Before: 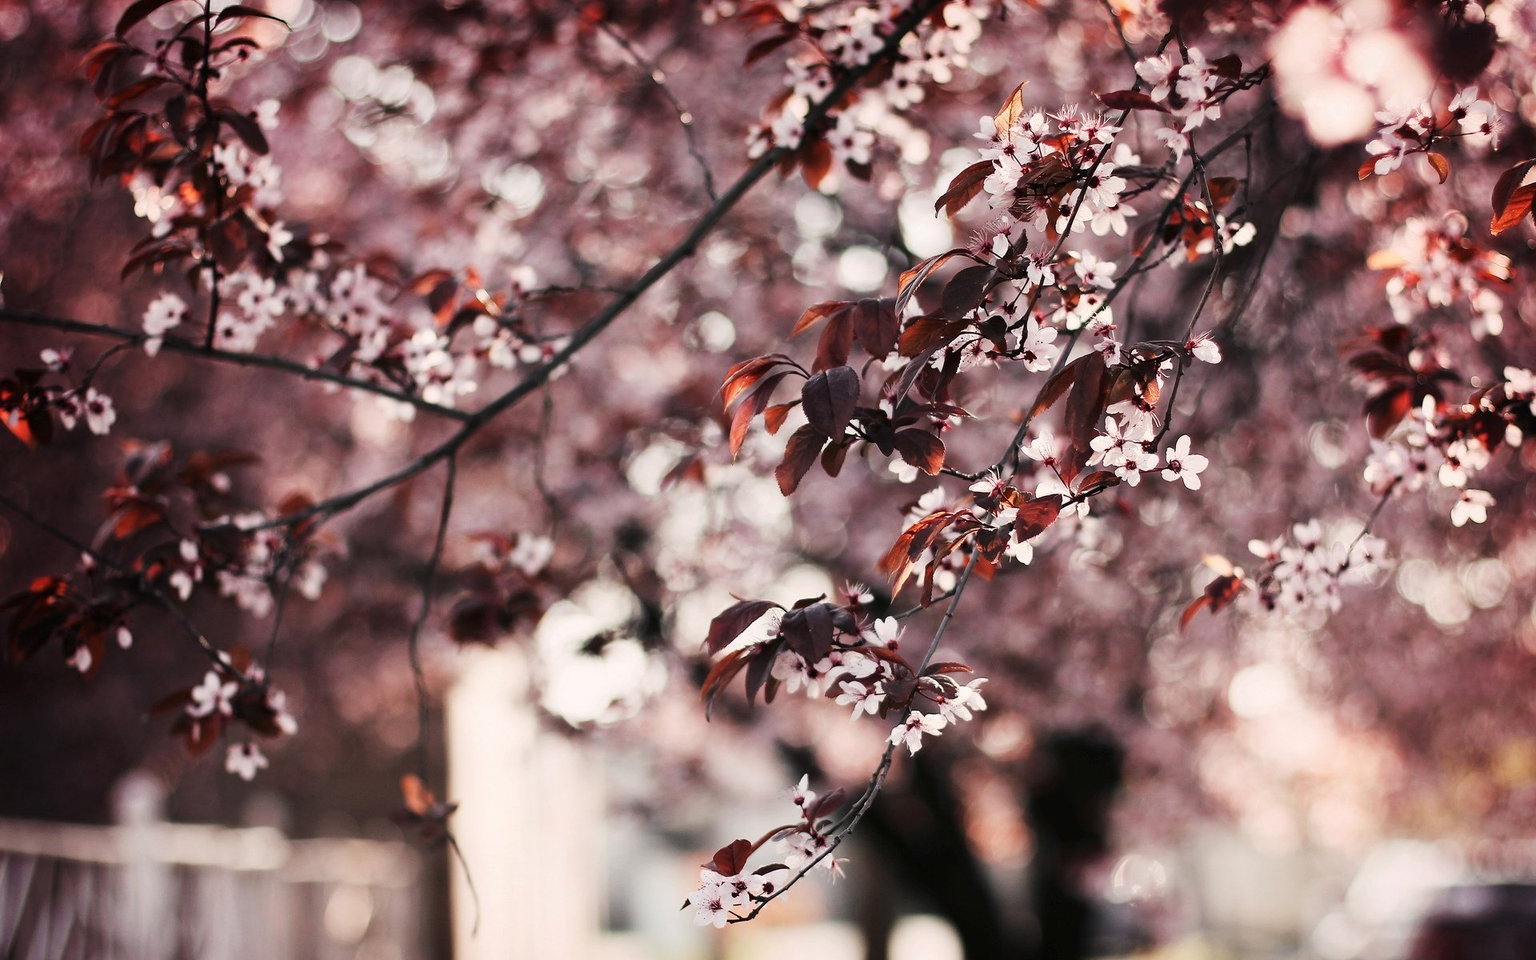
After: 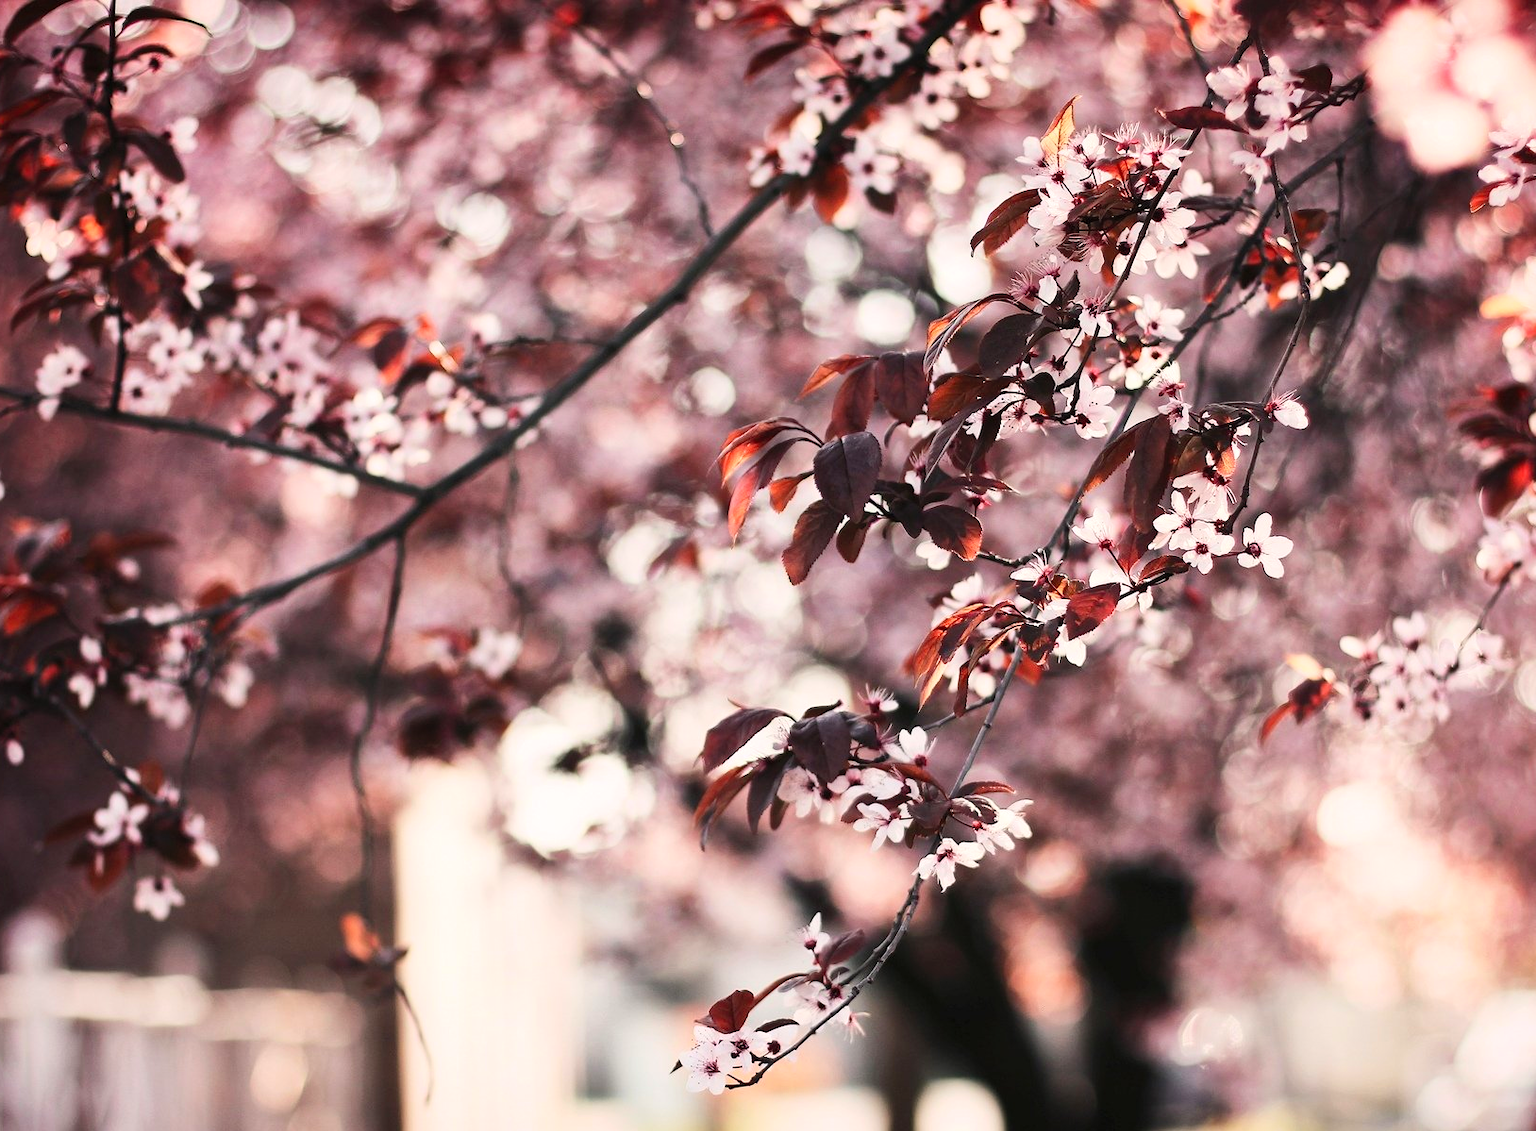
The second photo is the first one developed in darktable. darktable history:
shadows and highlights: shadows 10.75, white point adjustment 1.06, highlights -38.01
crop: left 7.34%, right 7.832%
contrast brightness saturation: contrast 0.205, brightness 0.169, saturation 0.22
